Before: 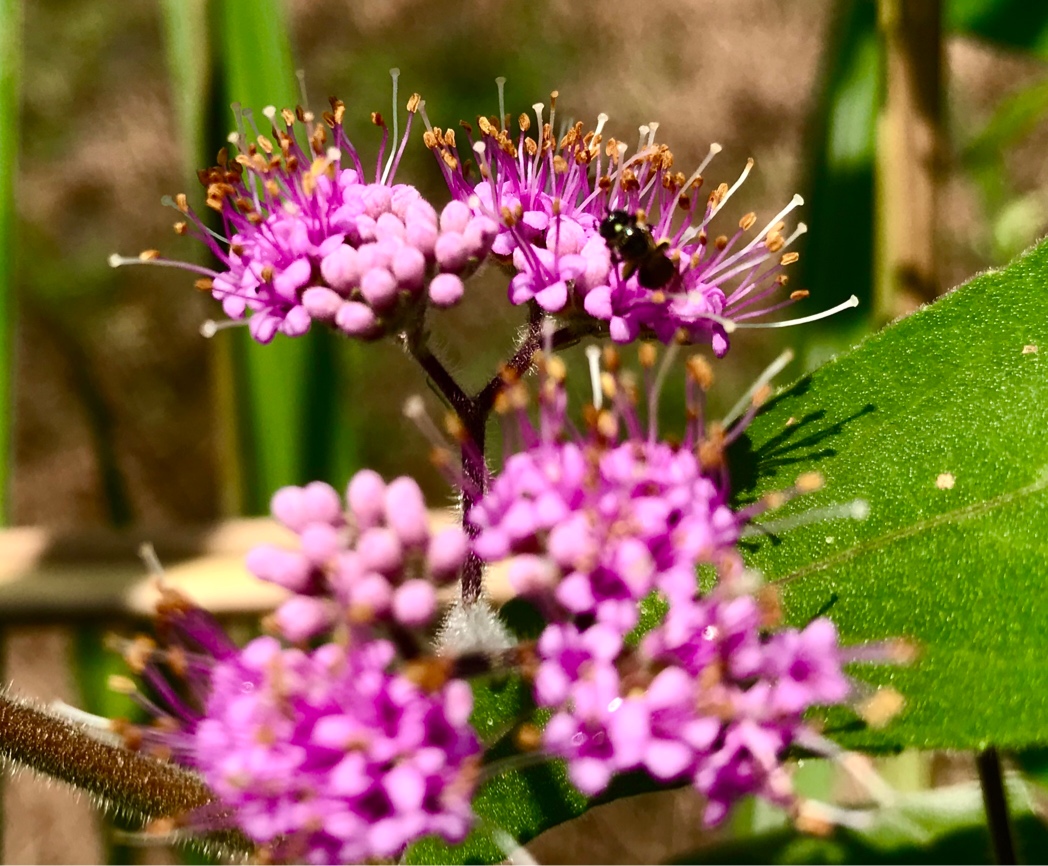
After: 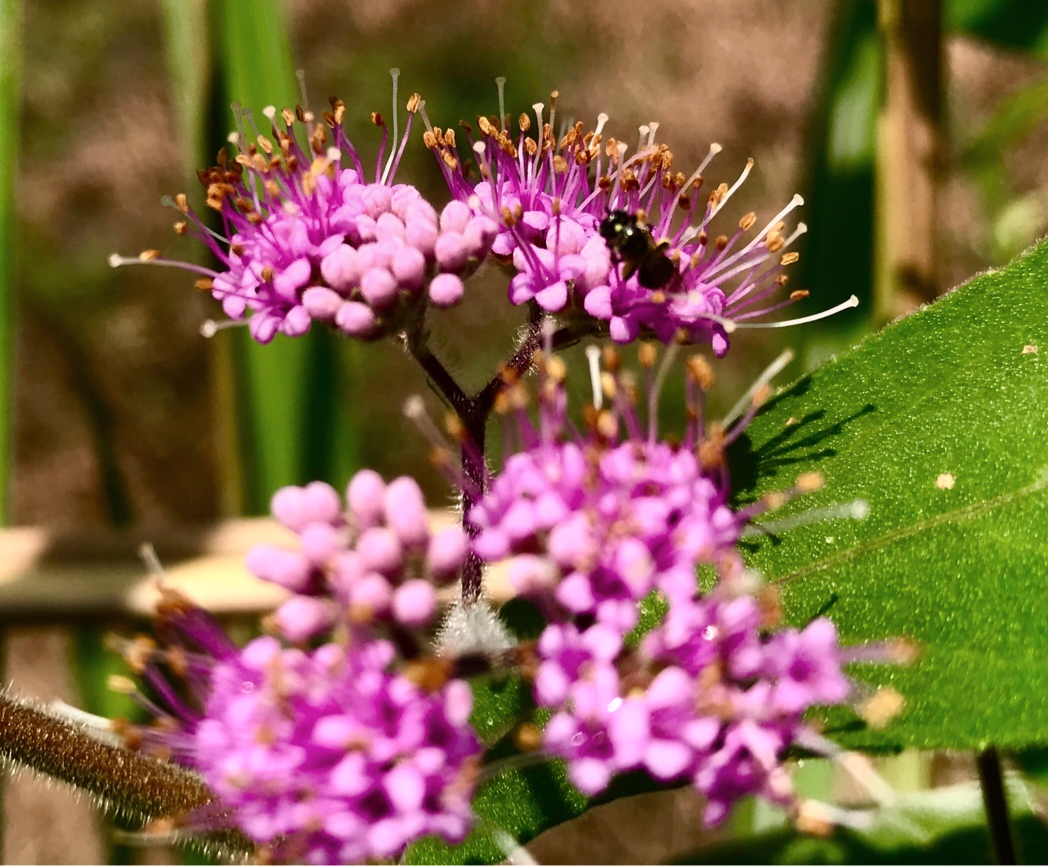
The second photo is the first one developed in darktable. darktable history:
white balance: emerald 1
shadows and highlights: shadows 0, highlights 40
contrast brightness saturation: saturation -0.05
graduated density: density 0.38 EV, hardness 21%, rotation -6.11°, saturation 32%
